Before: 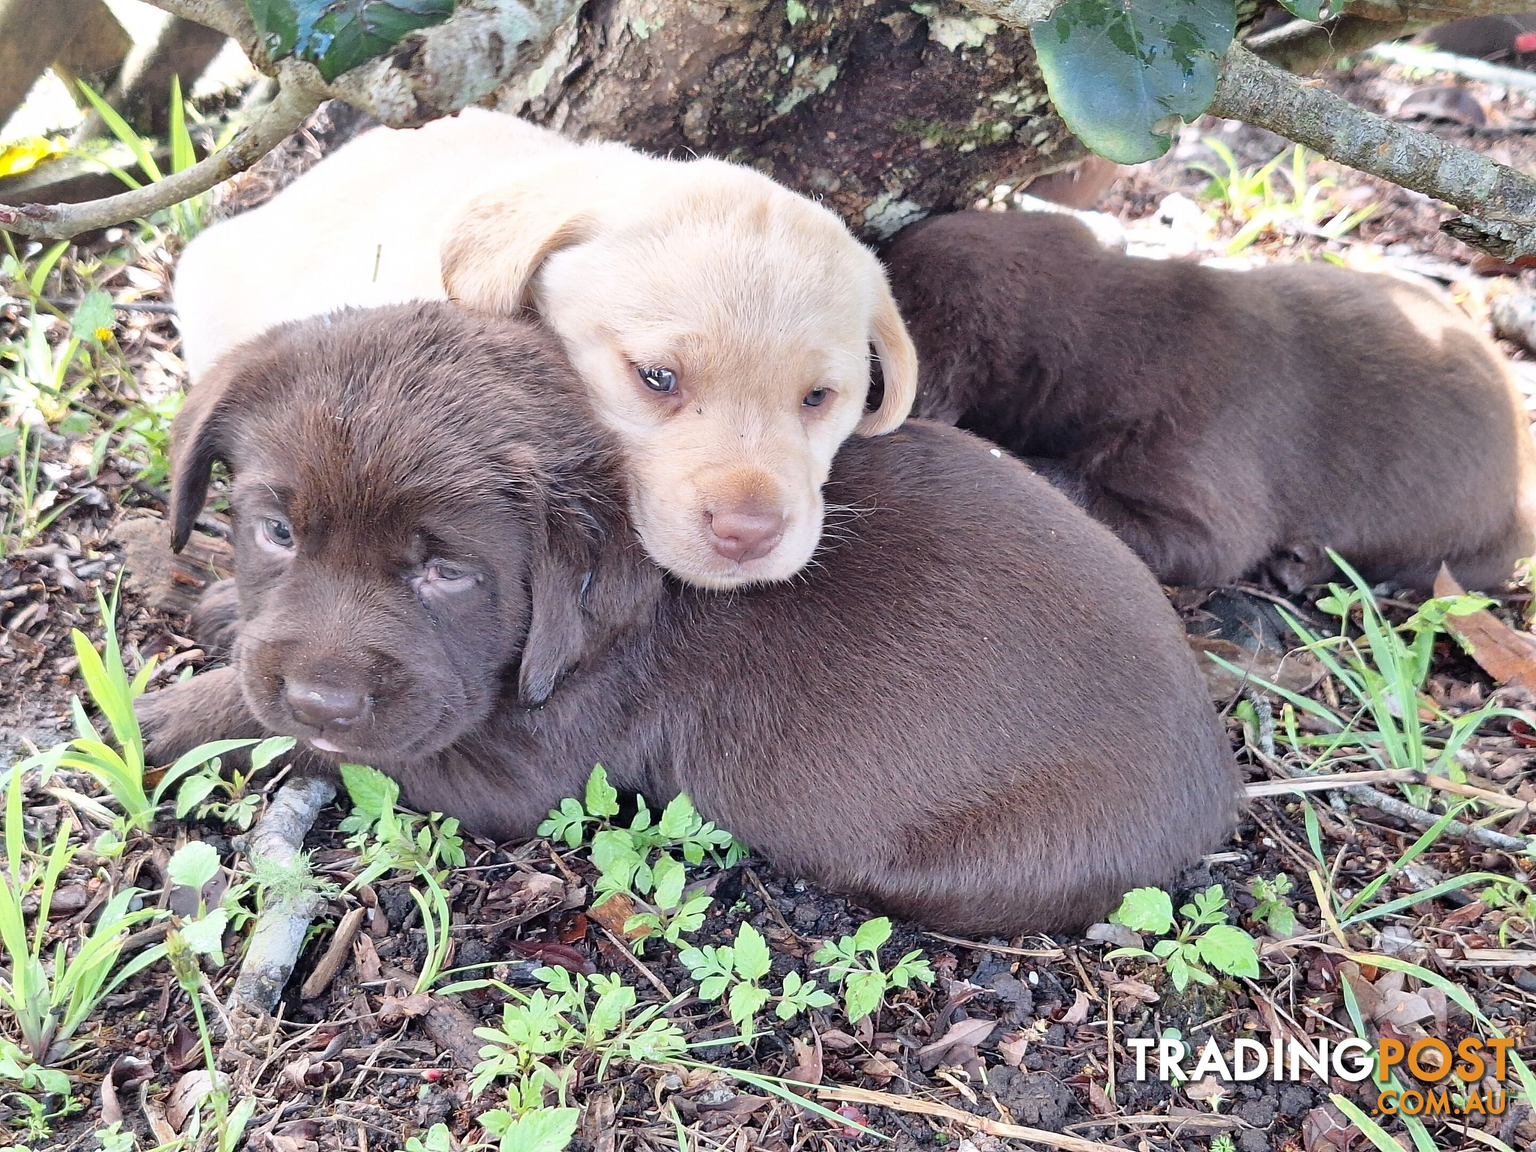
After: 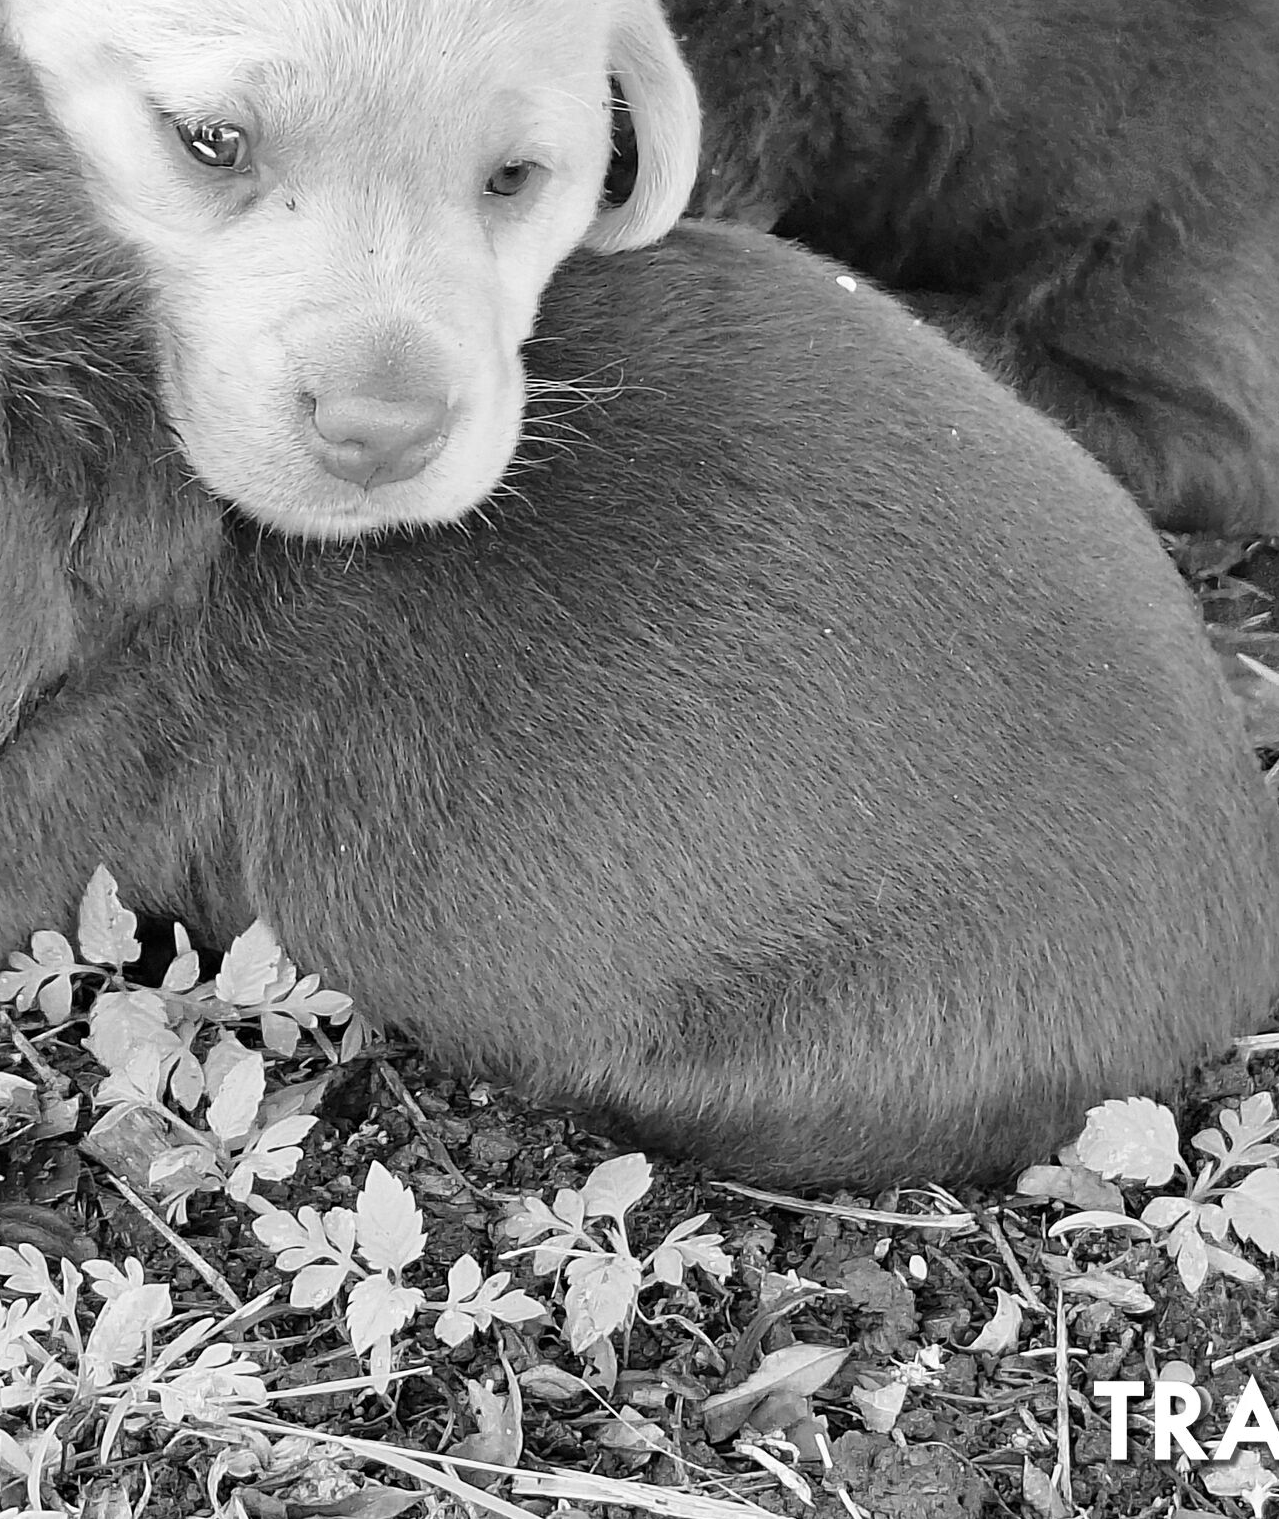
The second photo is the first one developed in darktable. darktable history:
exposure: black level correction 0.001, exposure 0.014 EV, compensate highlight preservation false
color calibration: output gray [0.714, 0.278, 0, 0], illuminant same as pipeline (D50), adaptation none (bypass)
crop: left 35.432%, top 26.233%, right 20.145%, bottom 3.432%
